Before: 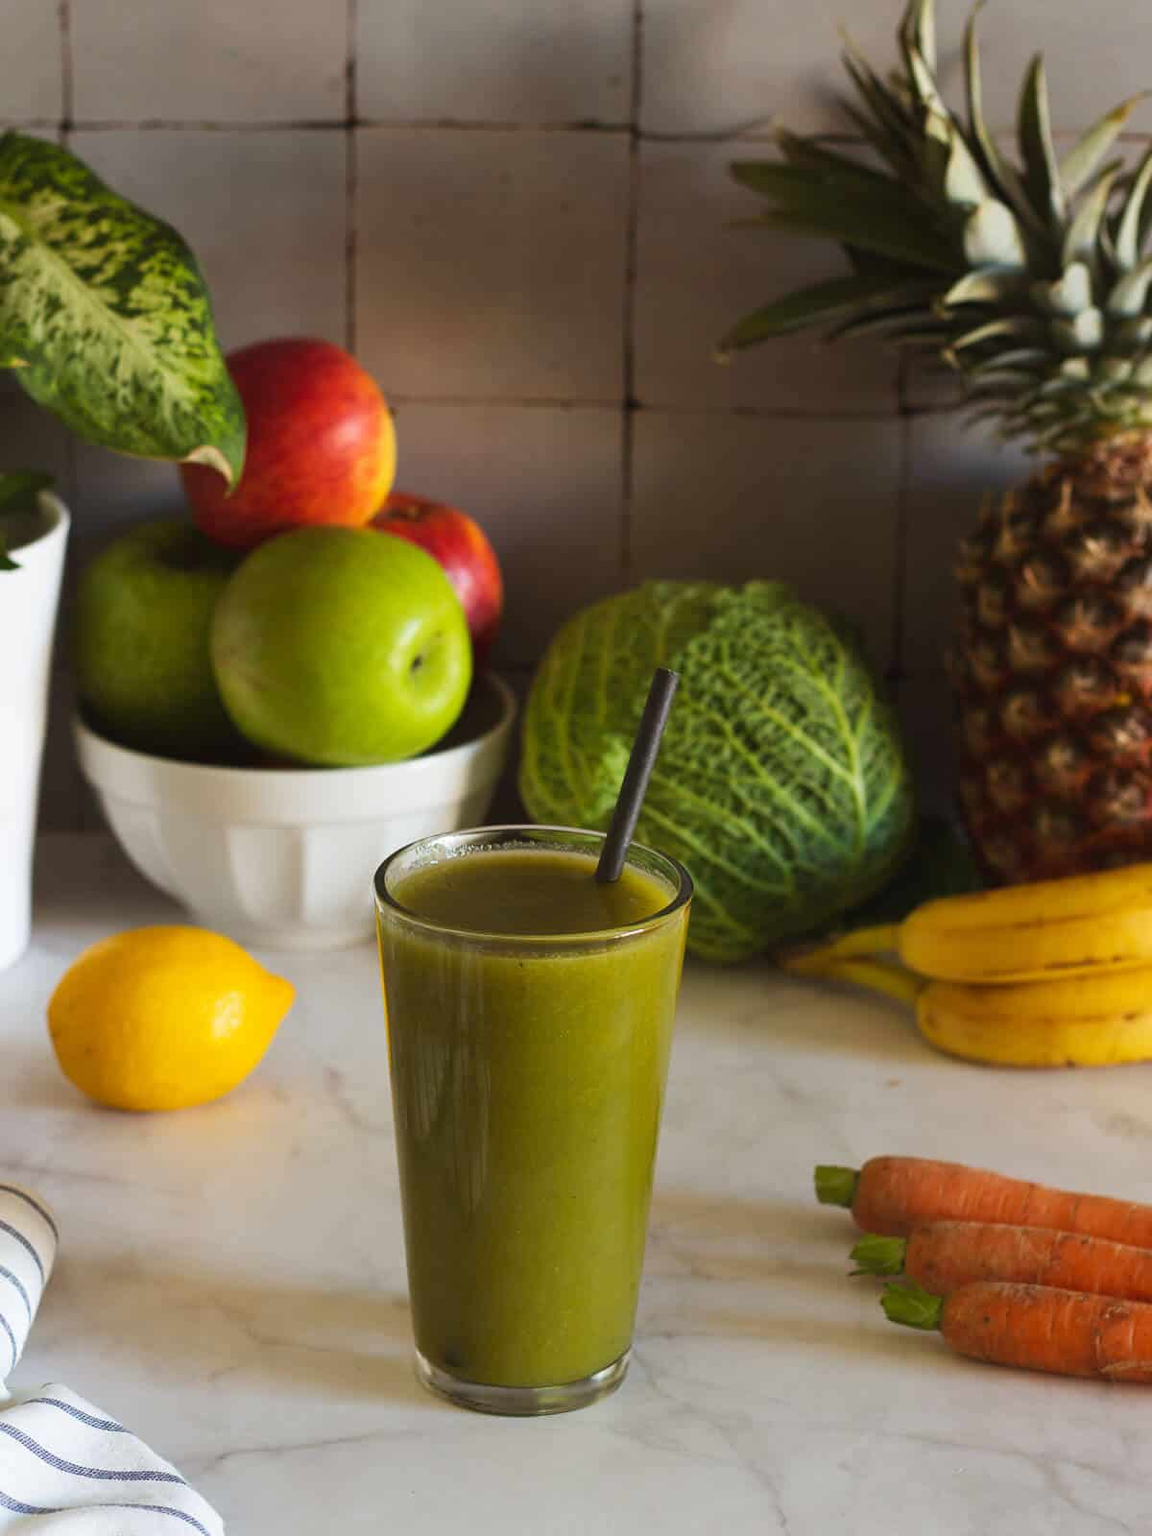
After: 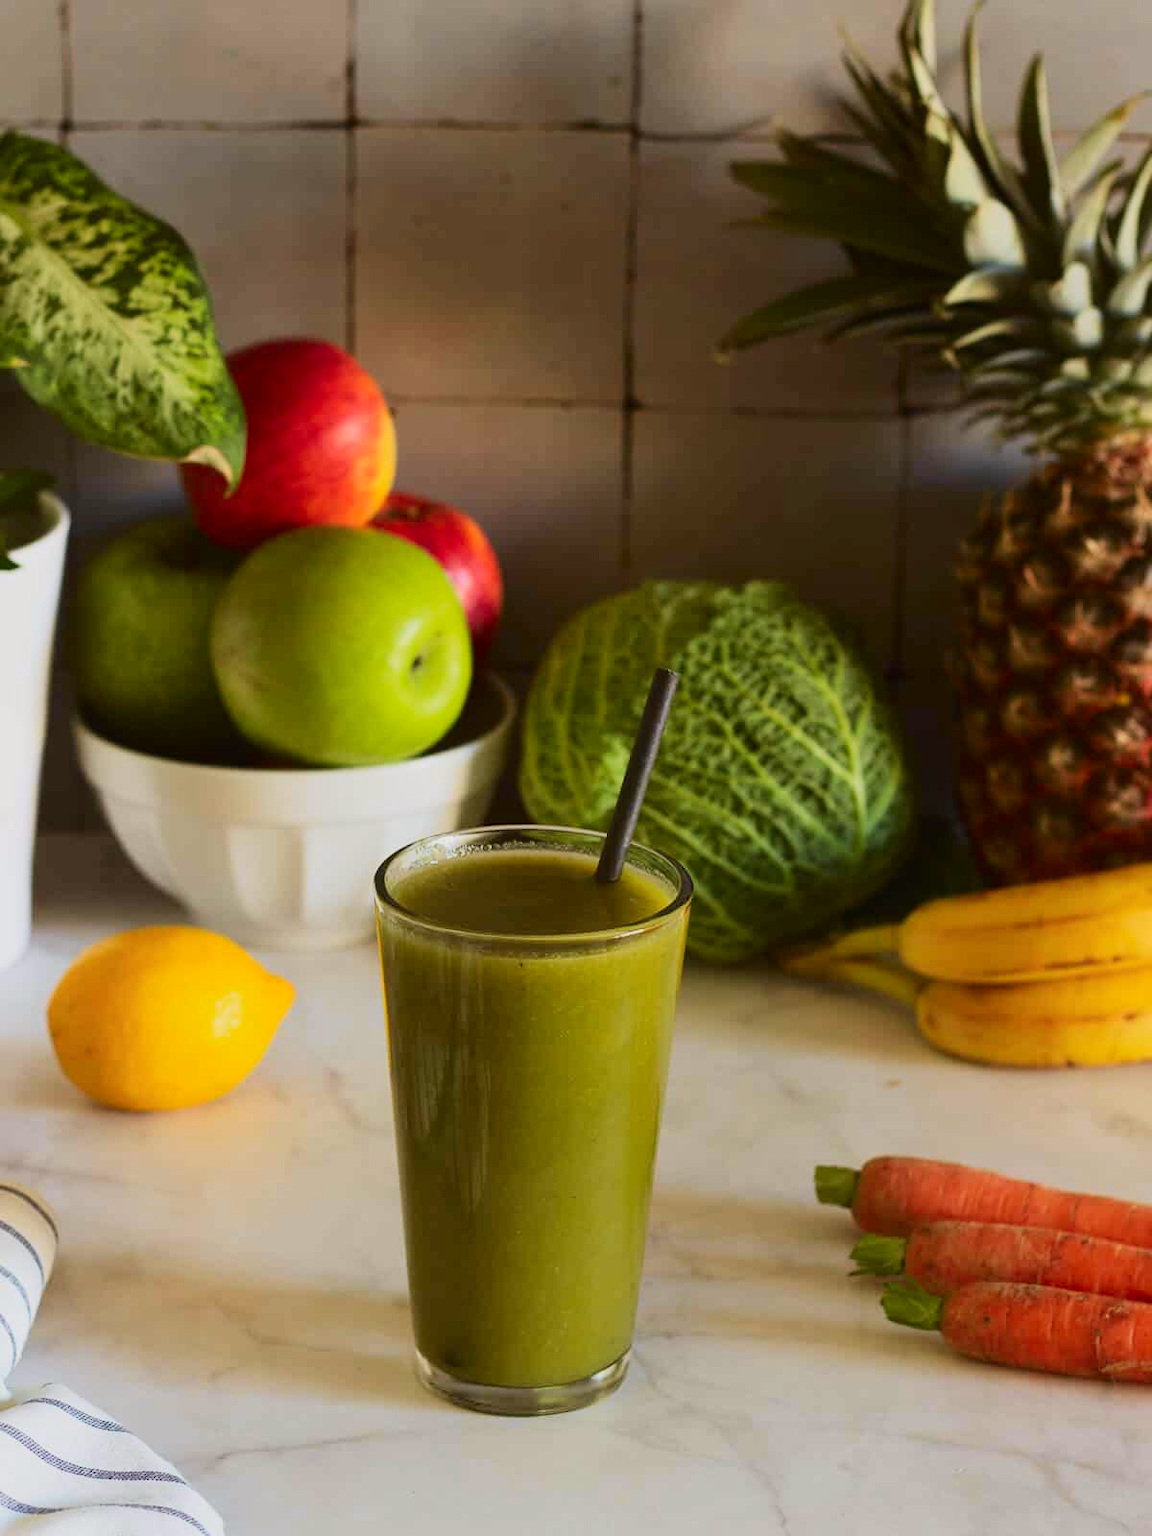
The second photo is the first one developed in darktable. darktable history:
tone curve: curves: ch0 [(0, 0) (0.091, 0.066) (0.184, 0.16) (0.491, 0.519) (0.748, 0.765) (1, 0.919)]; ch1 [(0, 0) (0.179, 0.173) (0.322, 0.32) (0.424, 0.424) (0.502, 0.504) (0.56, 0.575) (0.631, 0.675) (0.777, 0.806) (1, 1)]; ch2 [(0, 0) (0.434, 0.447) (0.497, 0.498) (0.539, 0.566) (0.676, 0.691) (1, 1)], color space Lab, independent channels, preserve colors none
tone equalizer: on, module defaults
